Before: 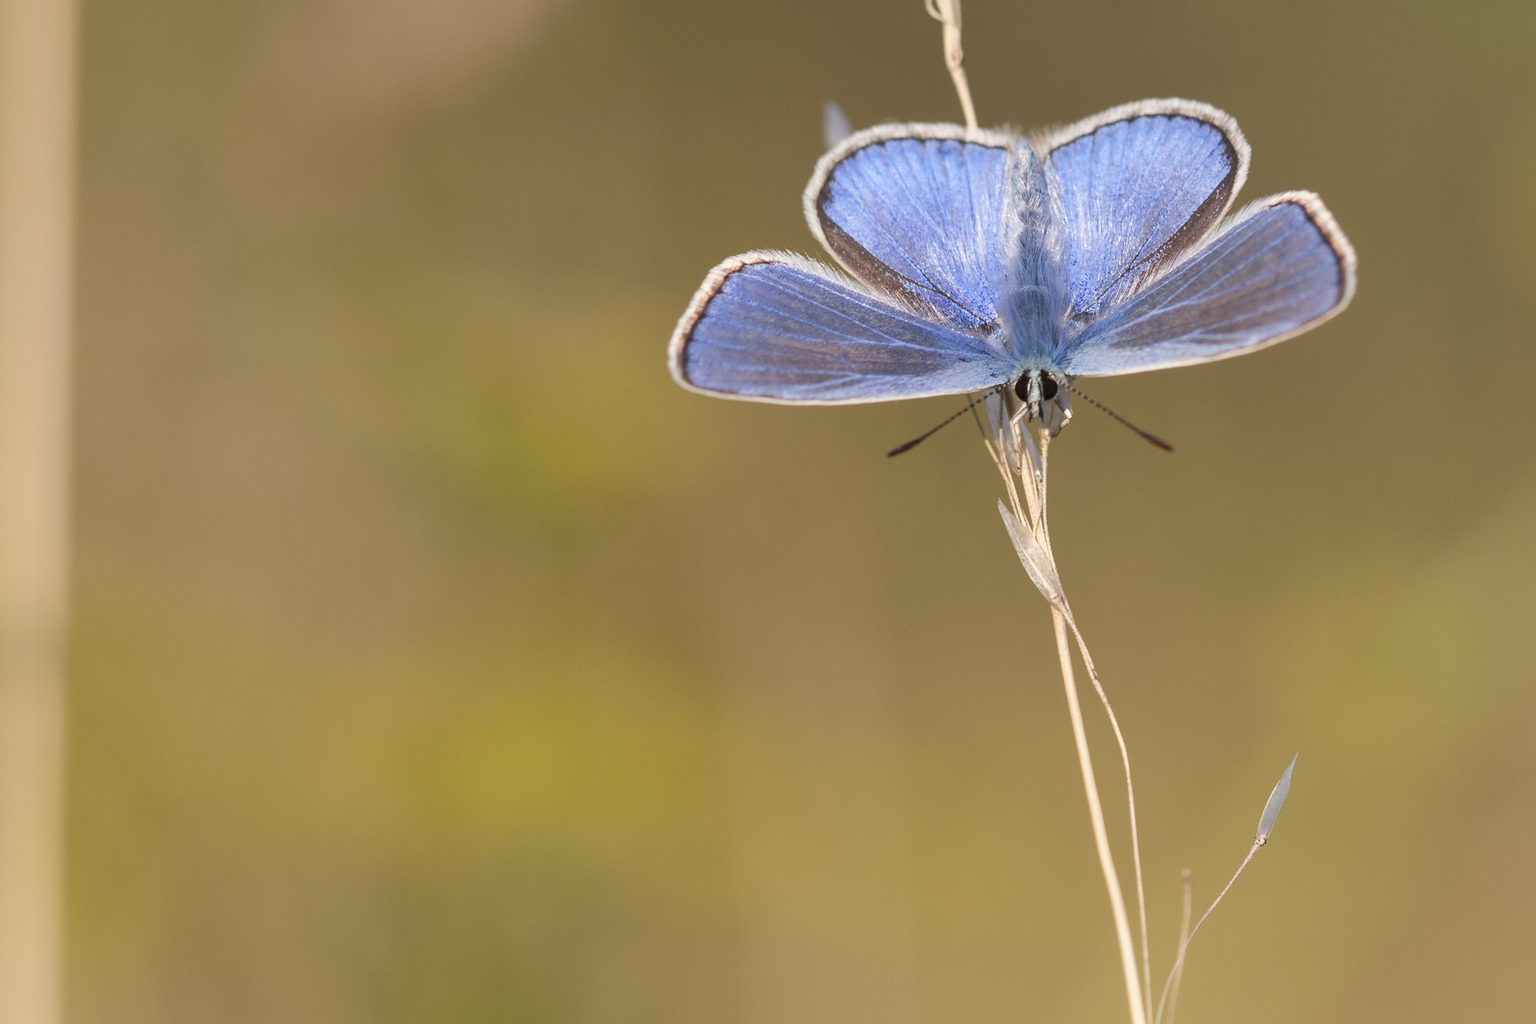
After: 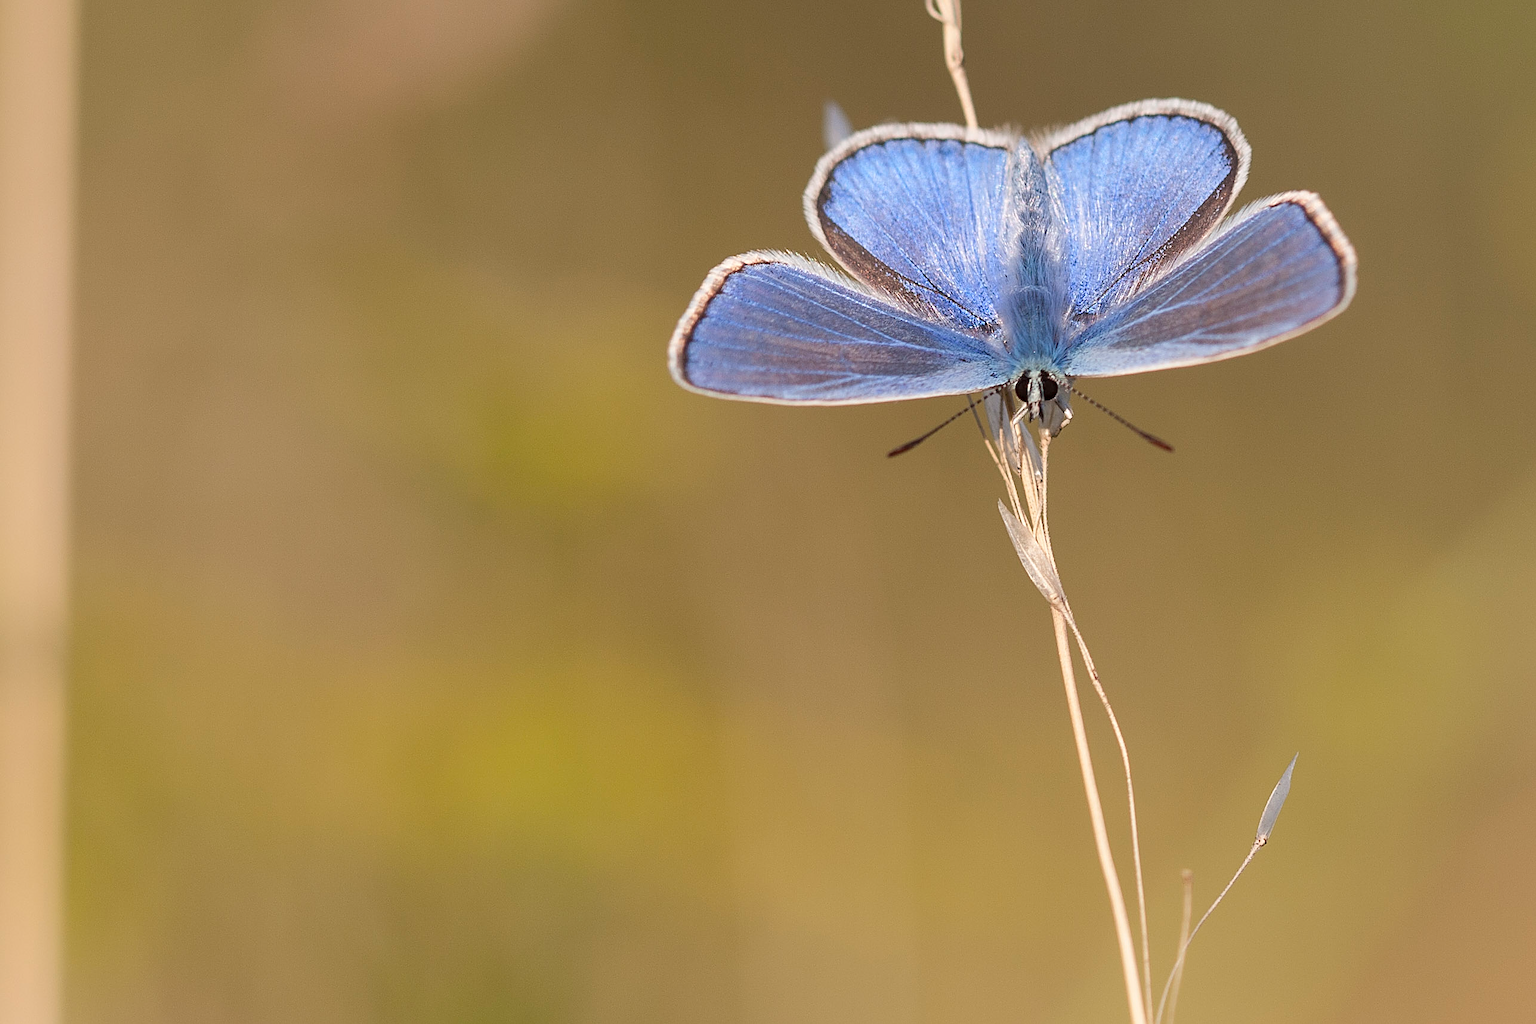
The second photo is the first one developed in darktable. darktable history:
base curve: preserve colors none
sharpen: amount 0.734
